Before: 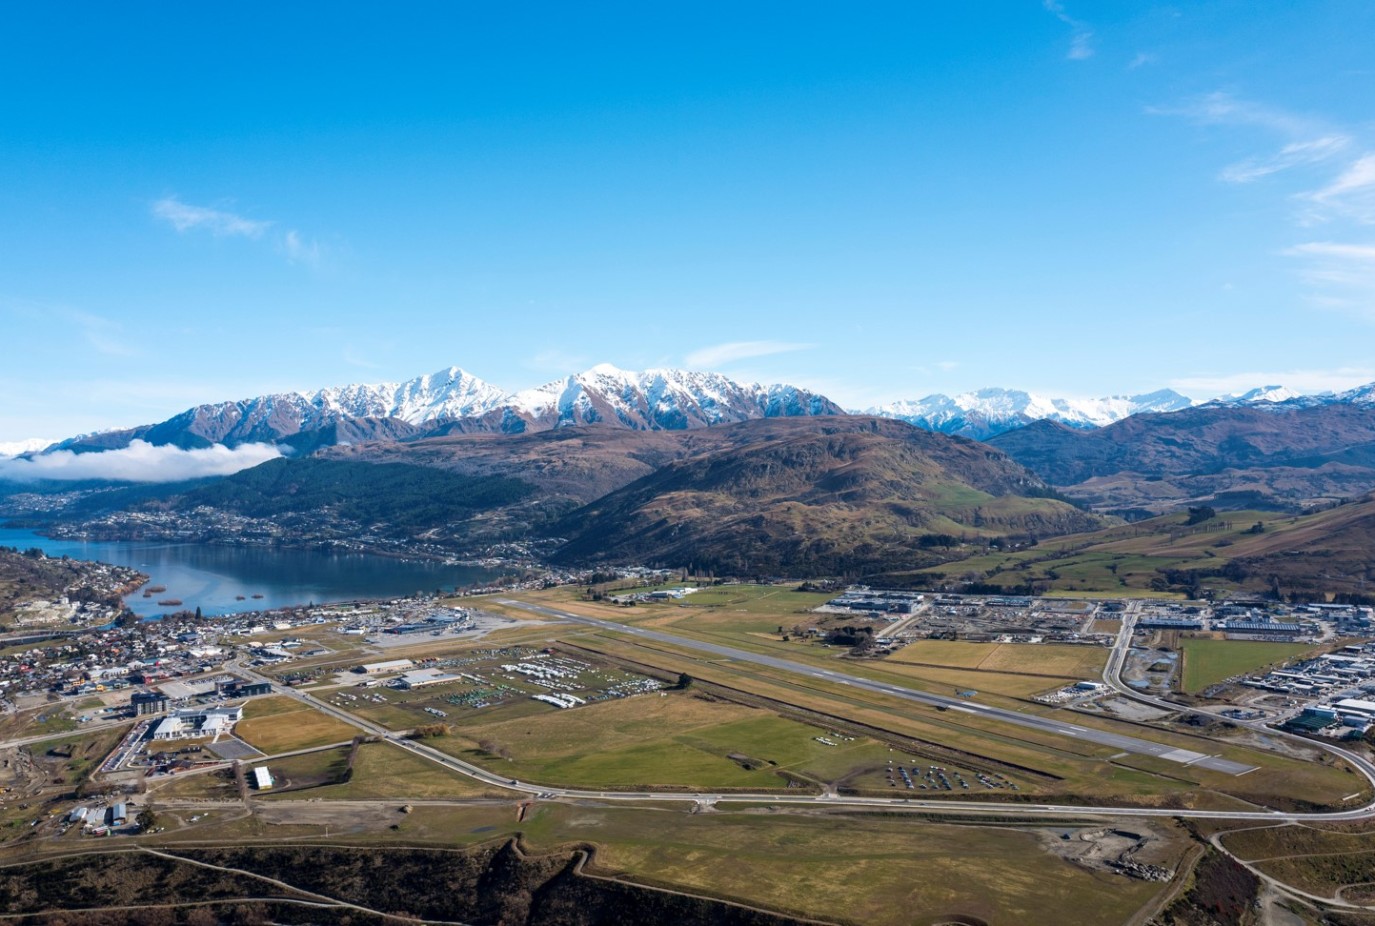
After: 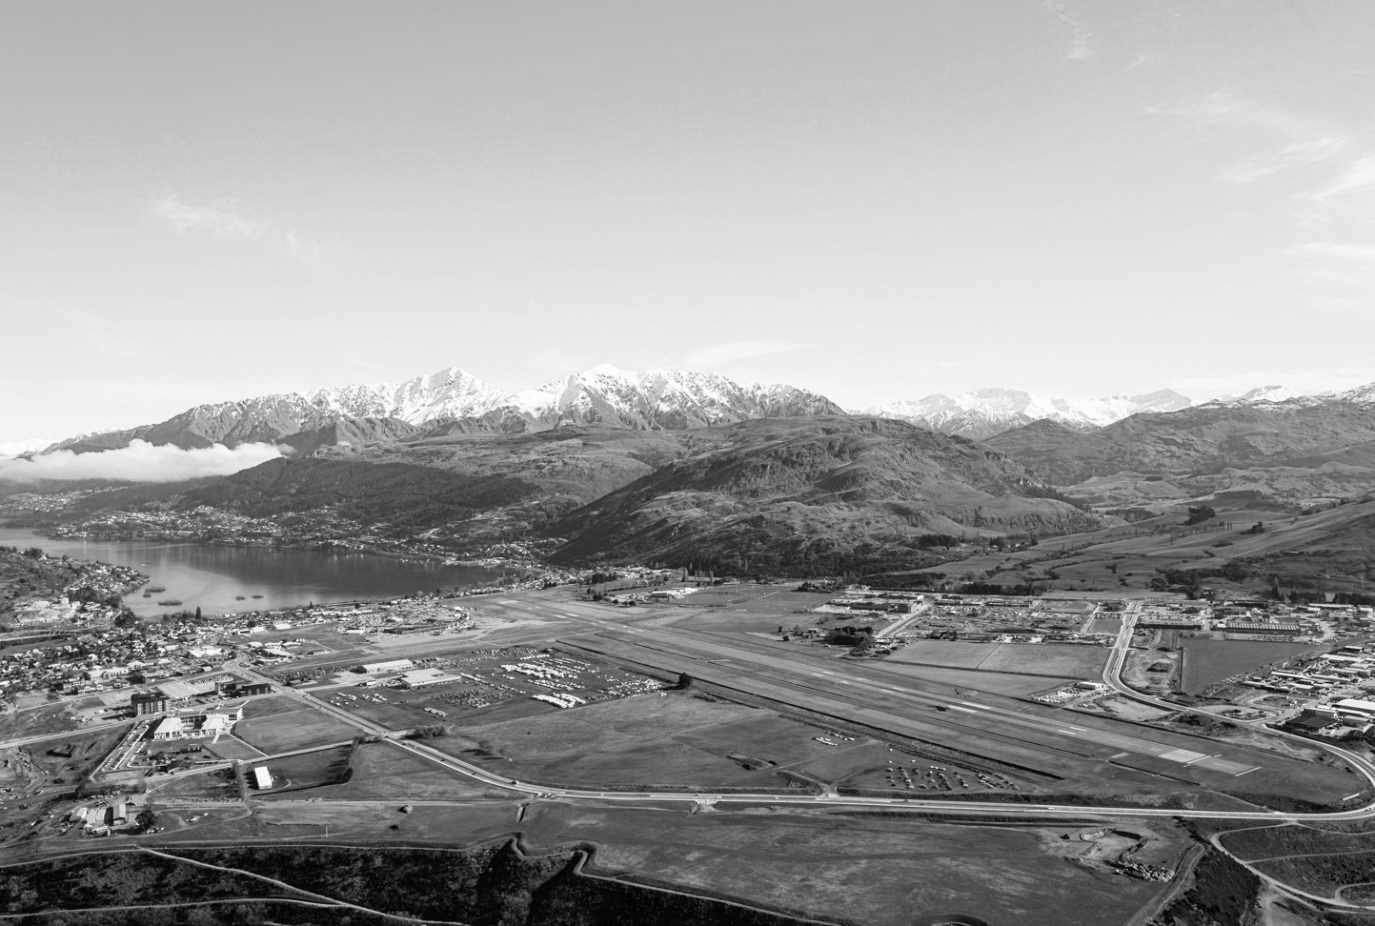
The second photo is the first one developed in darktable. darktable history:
tone curve: curves: ch0 [(0, 0) (0.003, 0.019) (0.011, 0.019) (0.025, 0.026) (0.044, 0.043) (0.069, 0.066) (0.1, 0.095) (0.136, 0.133) (0.177, 0.181) (0.224, 0.233) (0.277, 0.302) (0.335, 0.375) (0.399, 0.452) (0.468, 0.532) (0.543, 0.609) (0.623, 0.695) (0.709, 0.775) (0.801, 0.865) (0.898, 0.932) (1, 1)], preserve colors none
color look up table: target L [97.23, 95.84, 88.12, 83.84, 89.53, 79.52, 77.34, 77.71, 76.25, 50.17, 71.1, 62.08, 60.17, 48.84, 38.8, 48.84, 44.82, 17.69, 7.247, 201, 84.2, 83.12, 72.94, 65.49, 67.74, 58.38, 68.12, 63.6, 37.13, 33.18, 34.03, 23.97, 13.87, 90.24, 89.53, 86.7, 73.31, 67.37, 82.76, 63.22, 44, 30.59, 35.16, 15.64, 89.53, 86.7, 79.88, 42.37, 44.82], target a [-0.099, -0.099, -0.003, -0.002, -0.002, 0 ×4, 0.001, 0 ×4, 0.001, 0 ×6, -0.001, 0, -0.001, 0, 0.001, 0, 0, 0.001, 0, 0.001, 0, 0, -0.003, -0.002, -0.003, 0 ×6, 0.001, 0, -0.002, -0.003, 0, 0, 0], target b [1.22, 1.224, 0.024, 0.023, 0.024, 0.001 ×4, -0.004, 0.001, 0.002, 0.002, 0.001, -0.003, 0.001, 0.001, -0.002, 0.004, -0.001, 0.001, 0.002, 0.001, 0.002, 0.001, -0.004, 0.001, 0.002, -0.003, 0.001, -0.003, 0, -0.002, 0.024, 0.024, 0.024, 0.001, 0.001, 0.001, 0.002, 0.001, -0.003, -0.003, 0, 0.024, 0.024, 0.001, -0.003, 0.001], num patches 49
